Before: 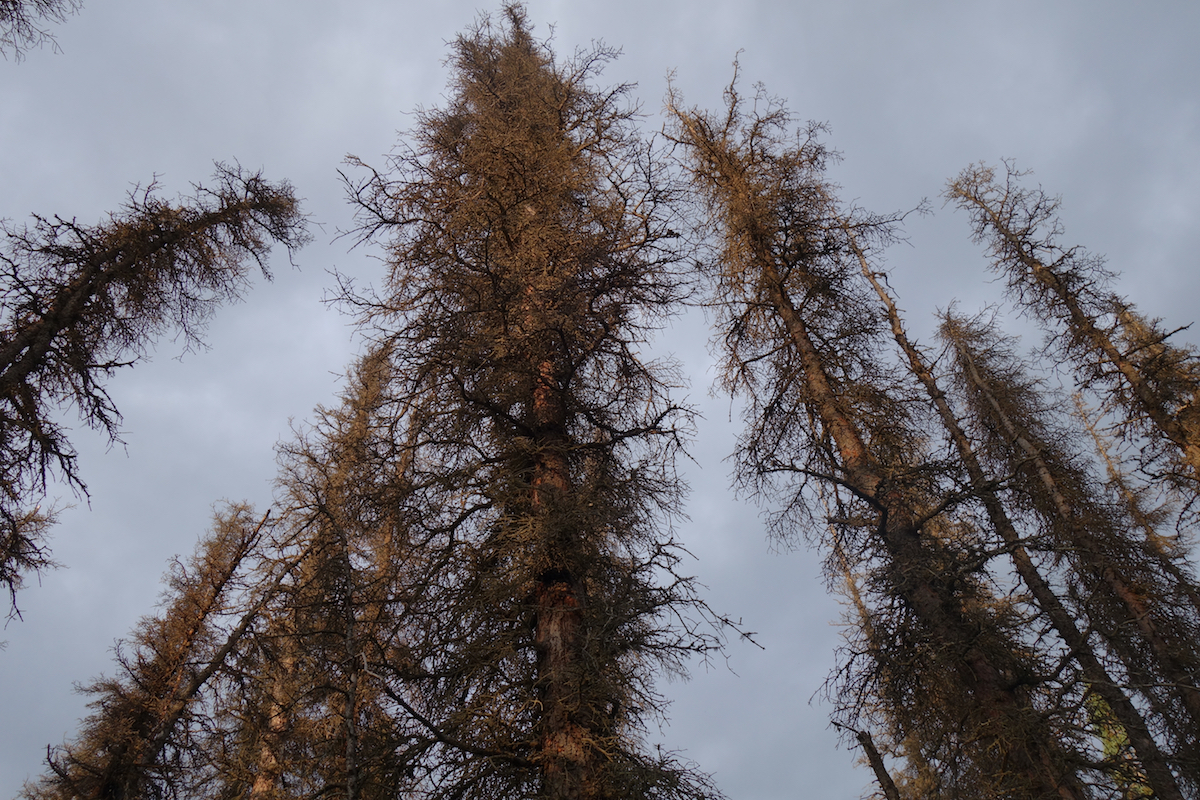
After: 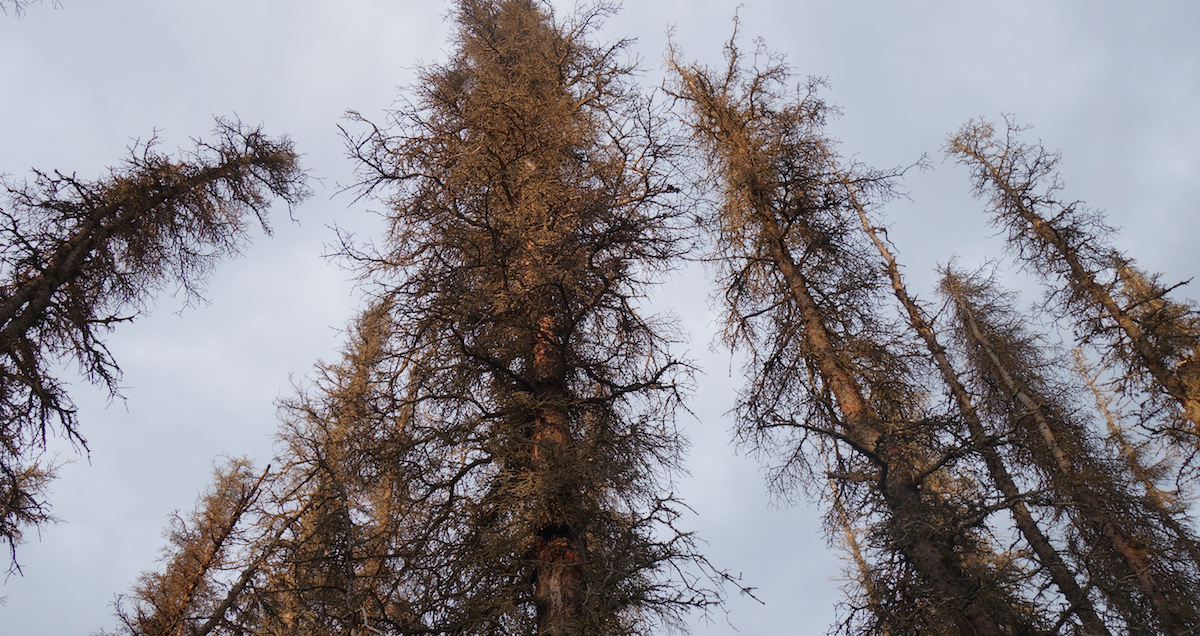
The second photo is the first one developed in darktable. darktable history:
base curve: curves: ch0 [(0, 0) (0.088, 0.125) (0.176, 0.251) (0.354, 0.501) (0.613, 0.749) (1, 0.877)], preserve colors none
crop and rotate: top 5.661%, bottom 14.746%
